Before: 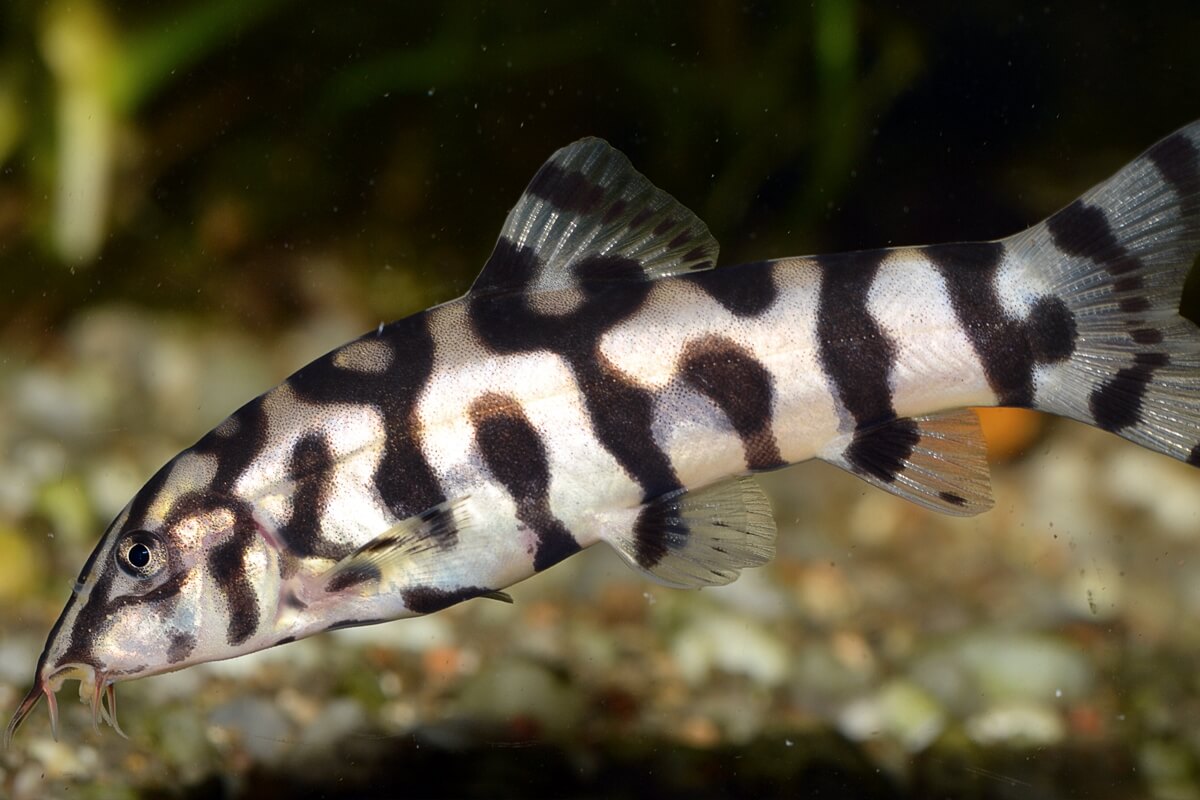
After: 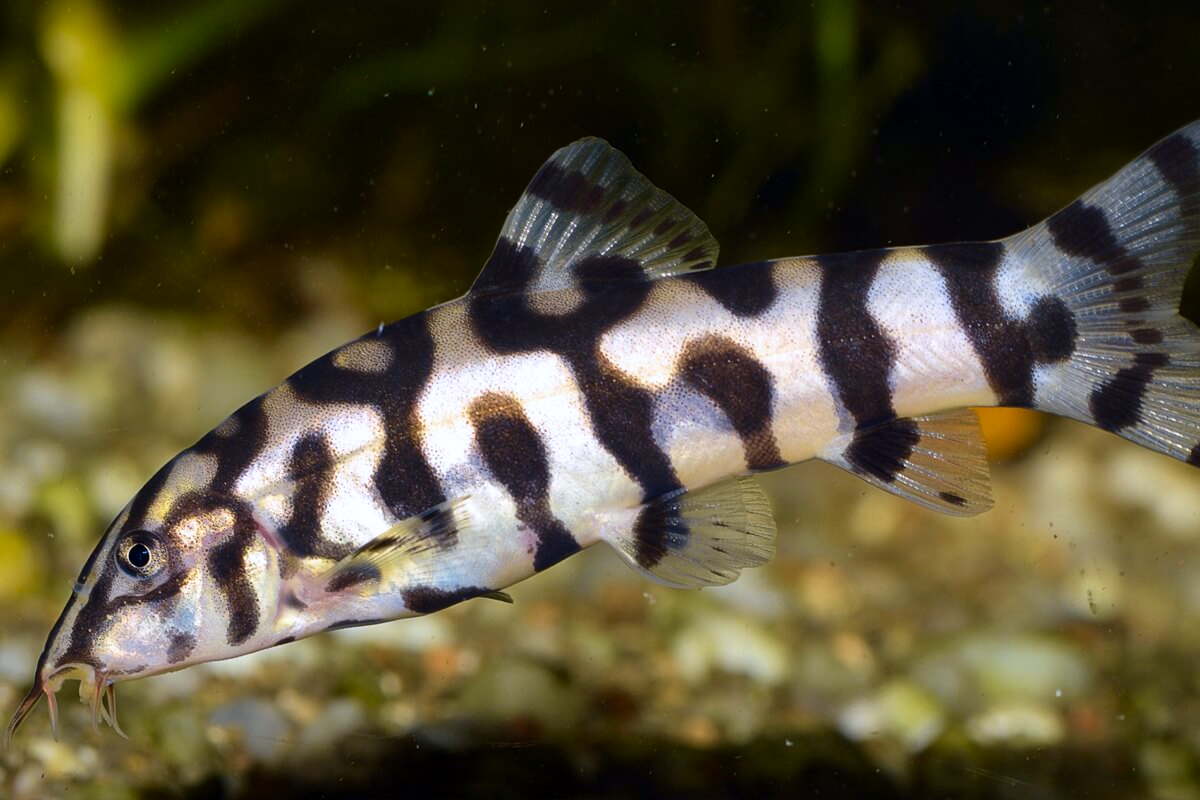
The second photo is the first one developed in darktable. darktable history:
velvia: strength 36.57%
color contrast: green-magenta contrast 0.85, blue-yellow contrast 1.25, unbound 0
white balance: red 0.984, blue 1.059
